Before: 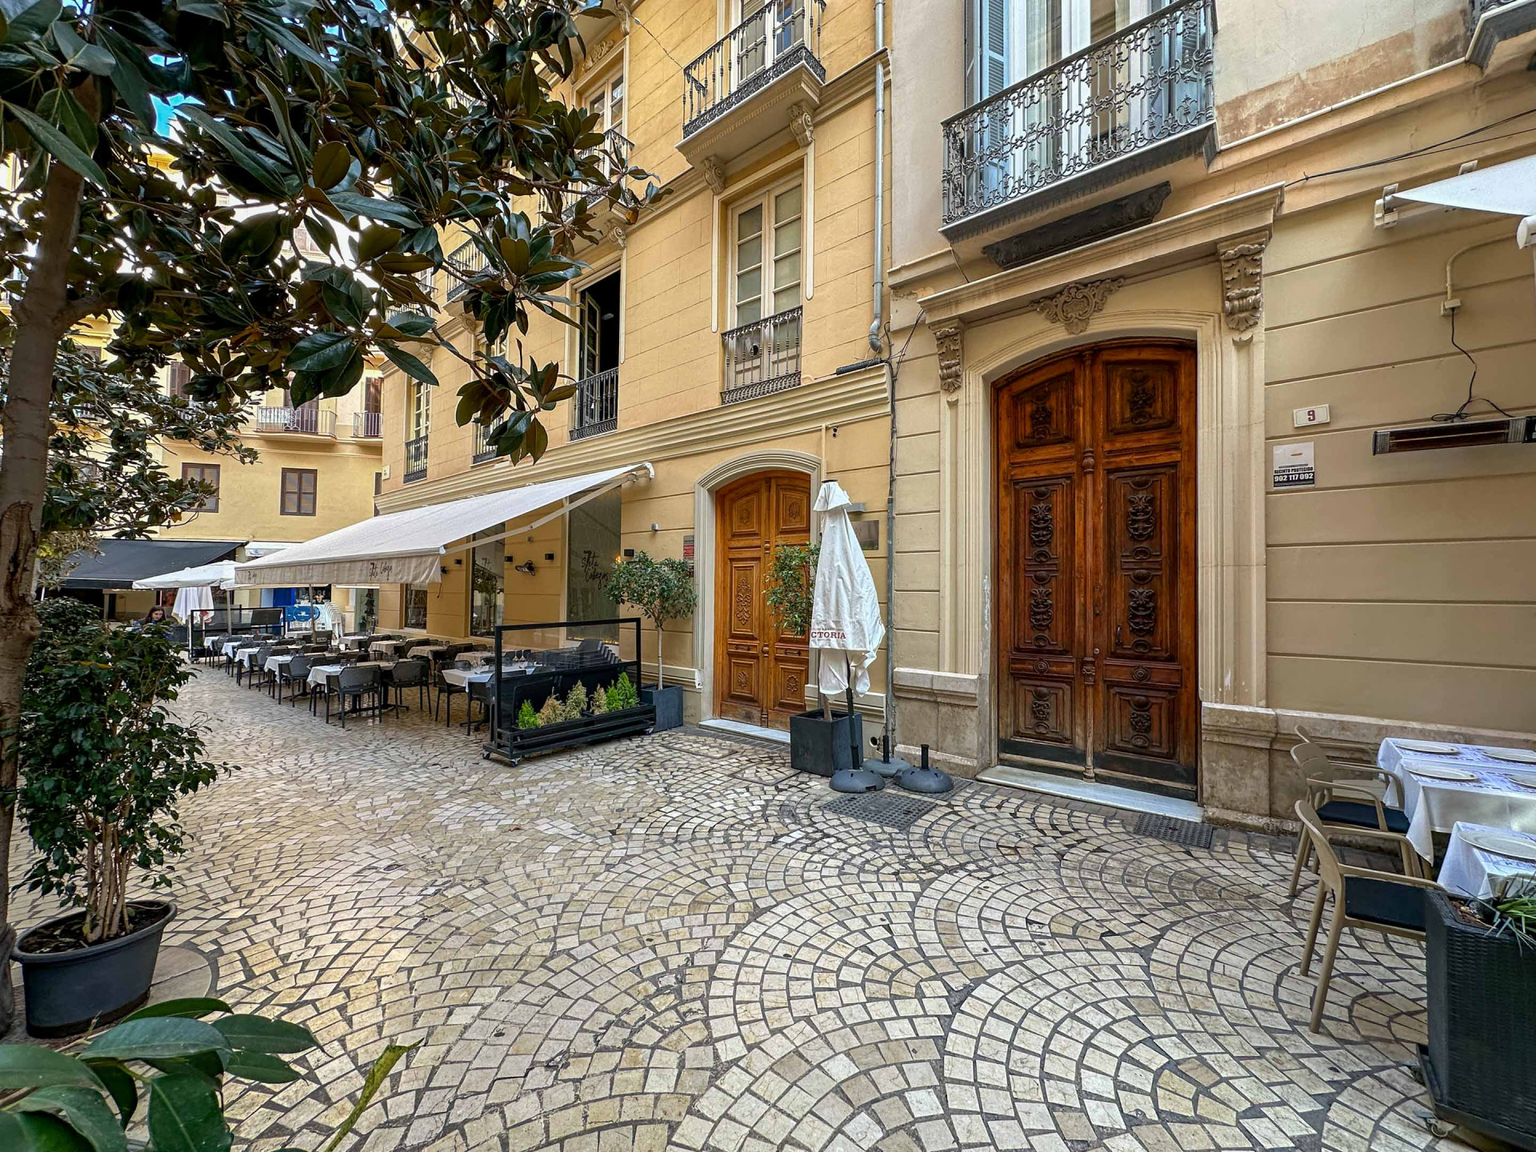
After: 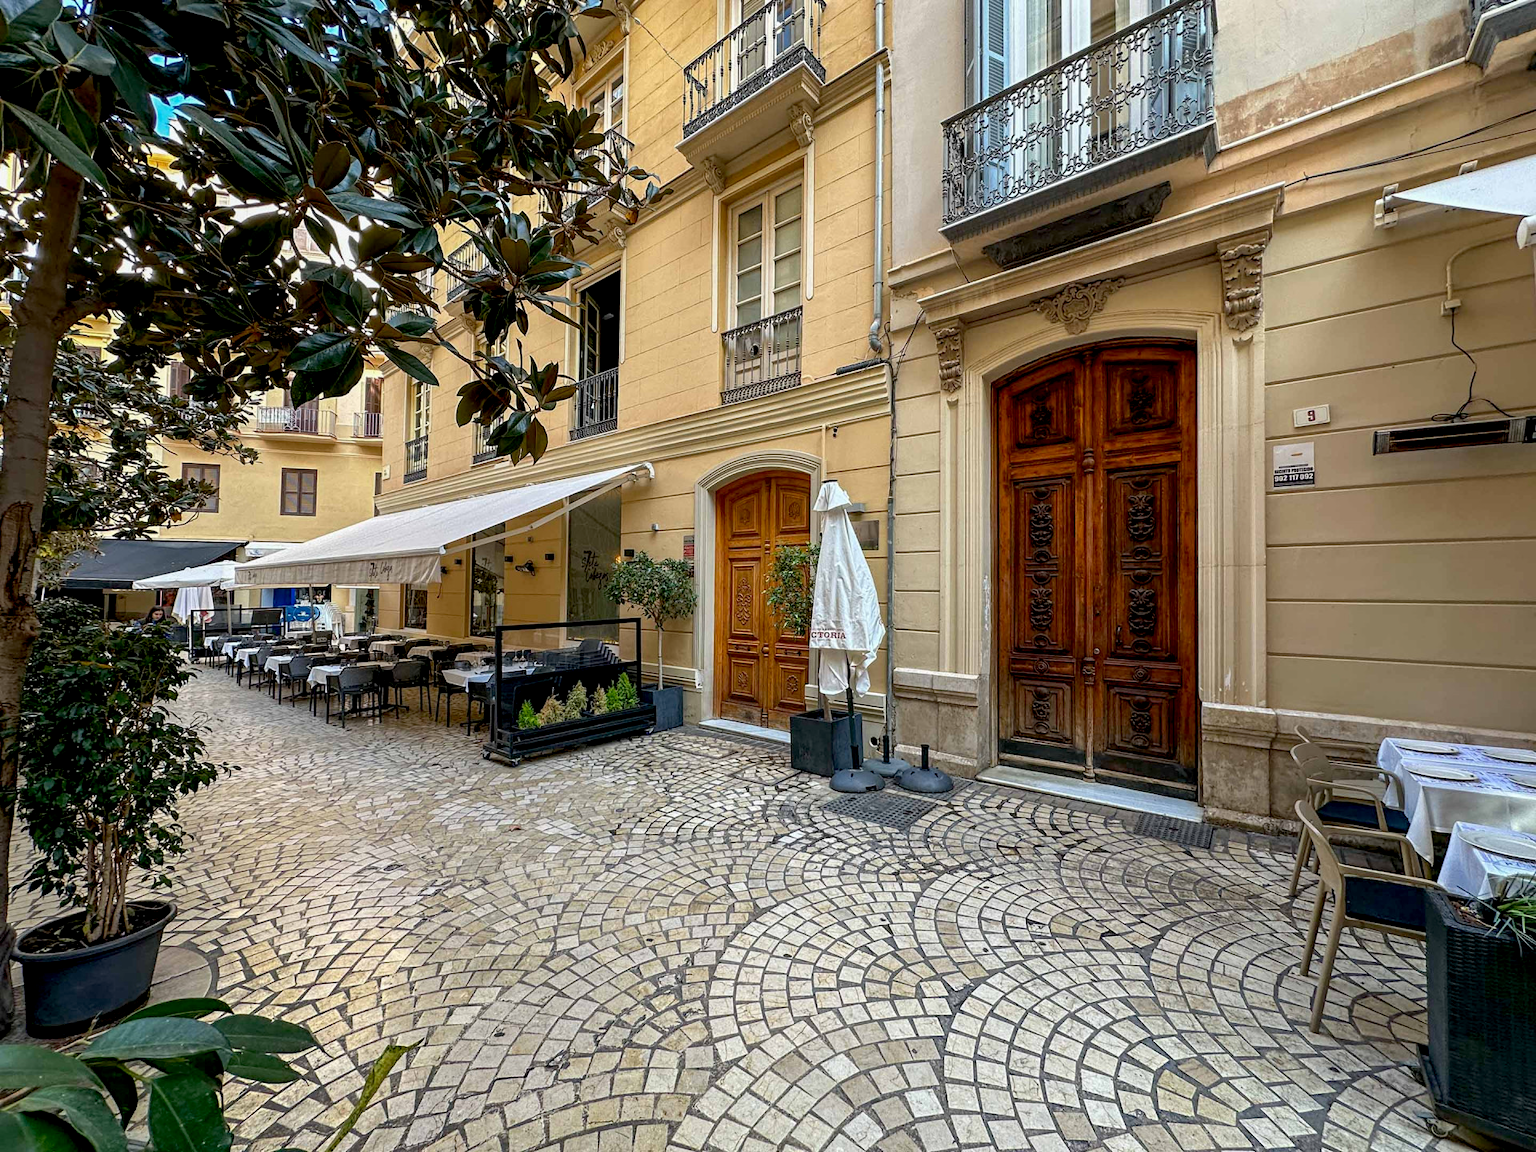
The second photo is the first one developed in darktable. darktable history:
exposure: black level correction 0.009, compensate exposure bias true, compensate highlight preservation false
